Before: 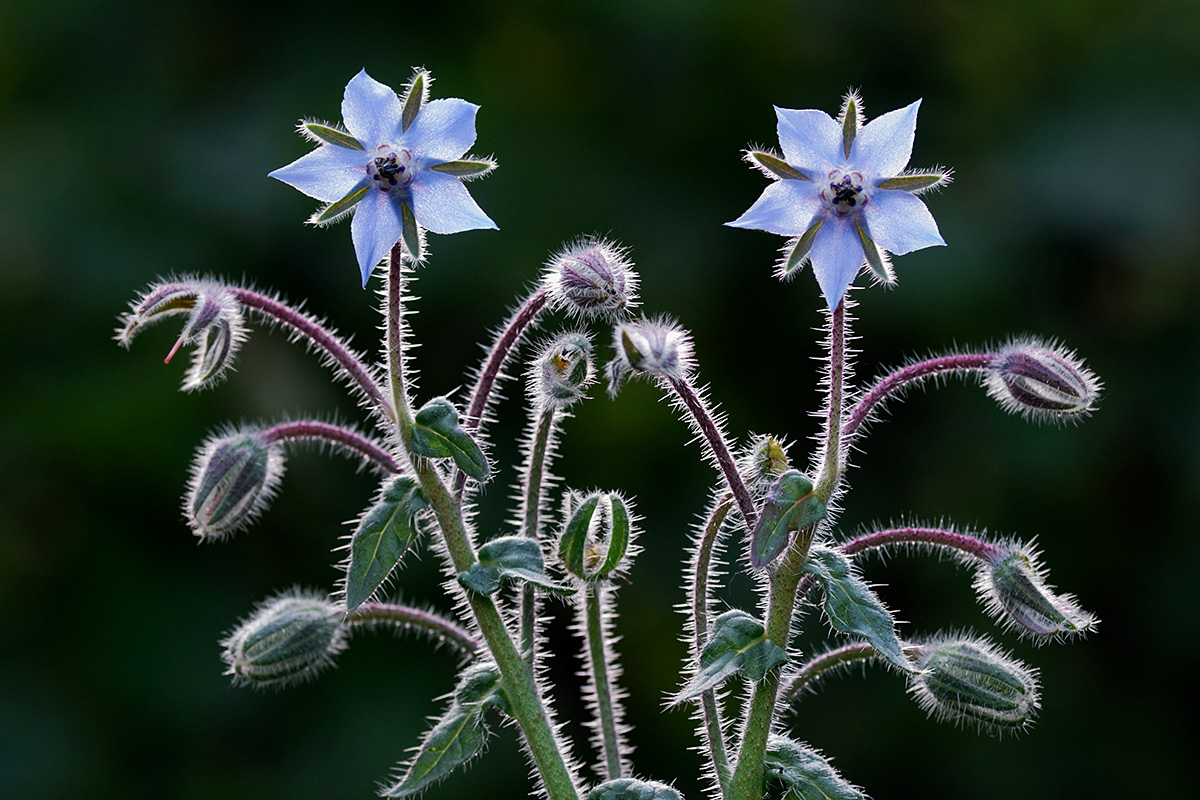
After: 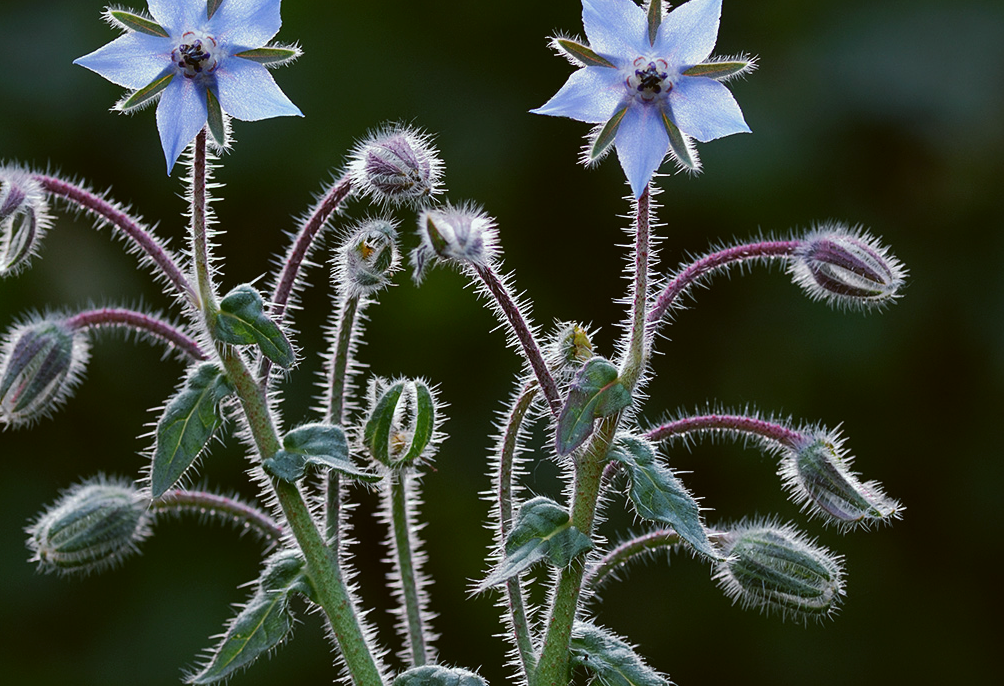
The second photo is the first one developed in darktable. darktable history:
color balance: lift [1.004, 1.002, 1.002, 0.998], gamma [1, 1.007, 1.002, 0.993], gain [1, 0.977, 1.013, 1.023], contrast -3.64%
crop: left 16.315%, top 14.246%
